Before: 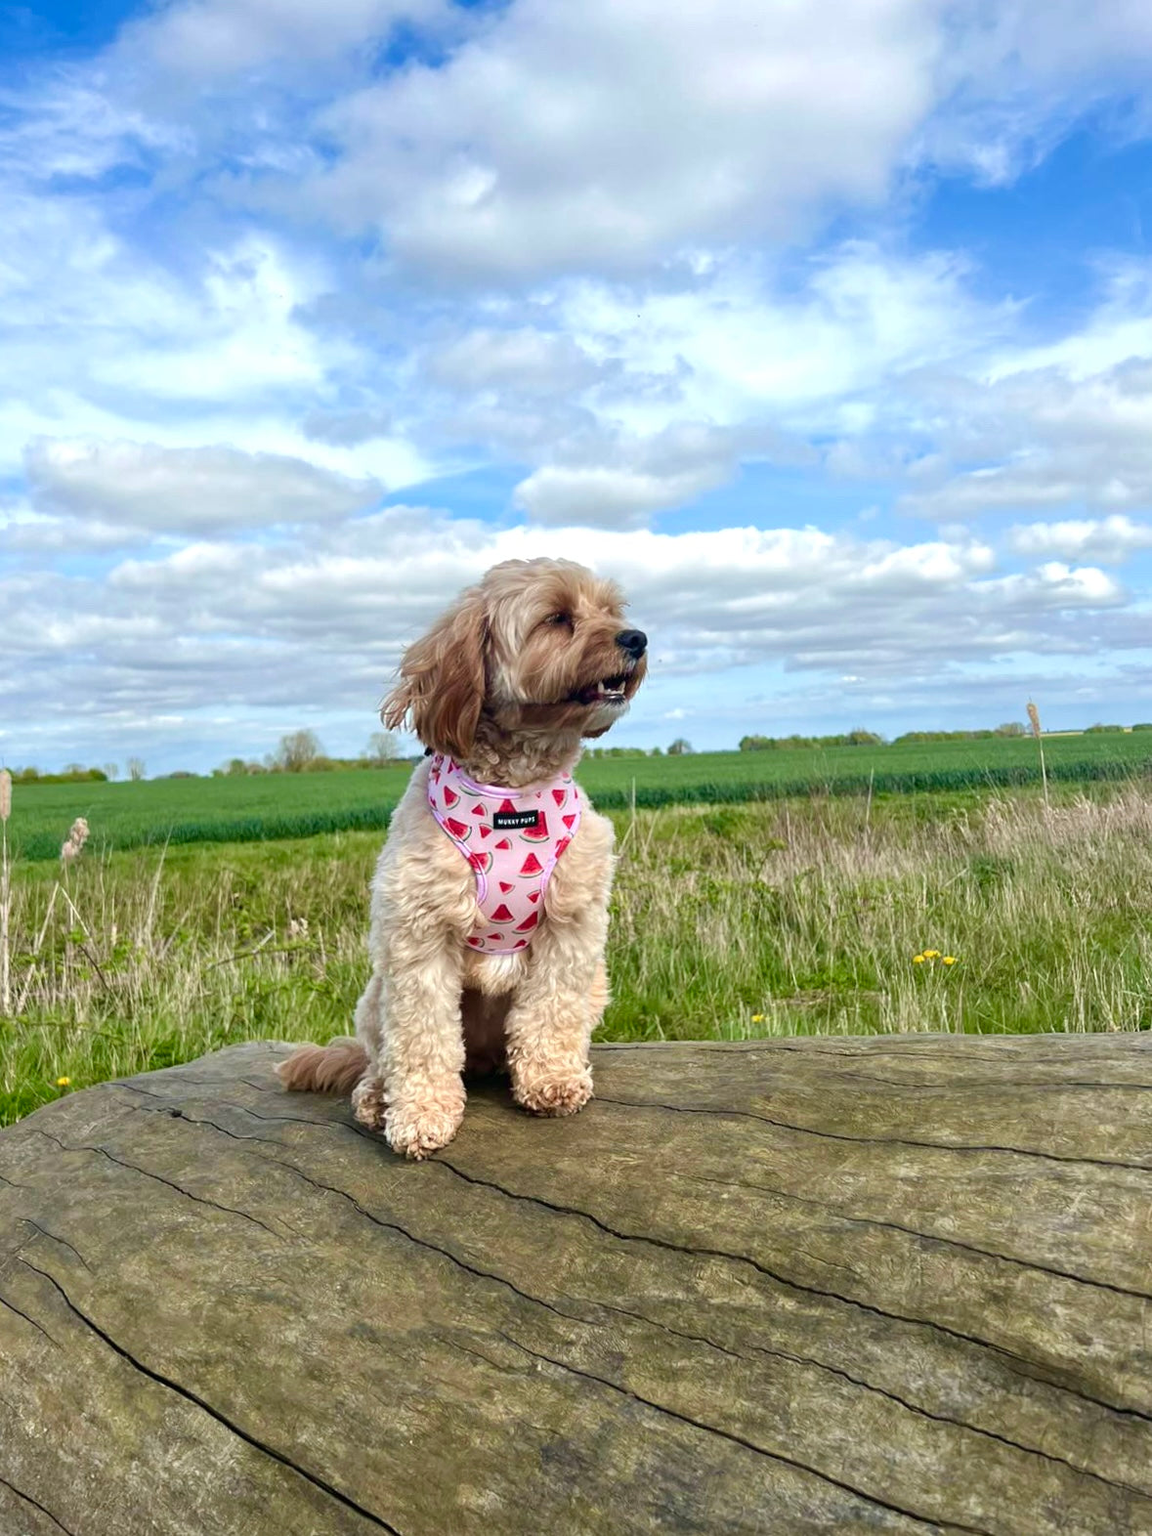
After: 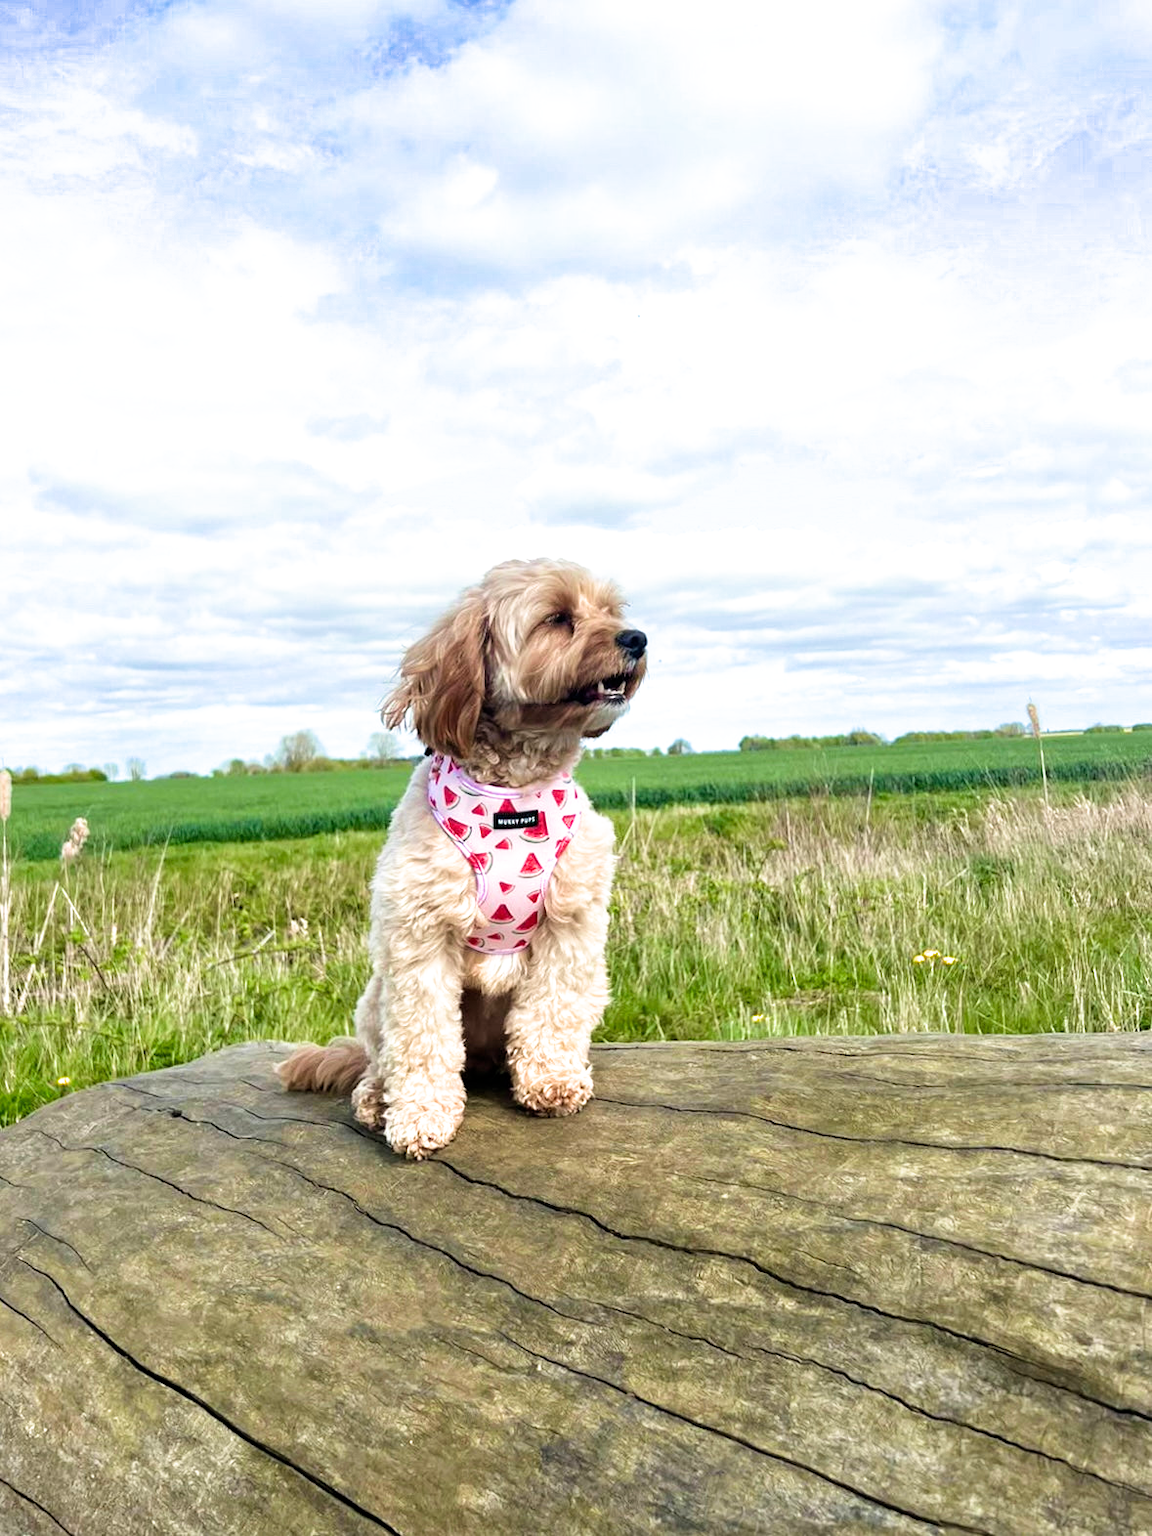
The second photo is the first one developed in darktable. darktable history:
filmic rgb: black relative exposure -12.8 EV, white relative exposure 2.8 EV, threshold 3 EV, target black luminance 0%, hardness 8.54, latitude 70.41%, contrast 1.133, shadows ↔ highlights balance -0.395%, color science v4 (2020), enable highlight reconstruction true
exposure: exposure 0.566 EV, compensate highlight preservation false
